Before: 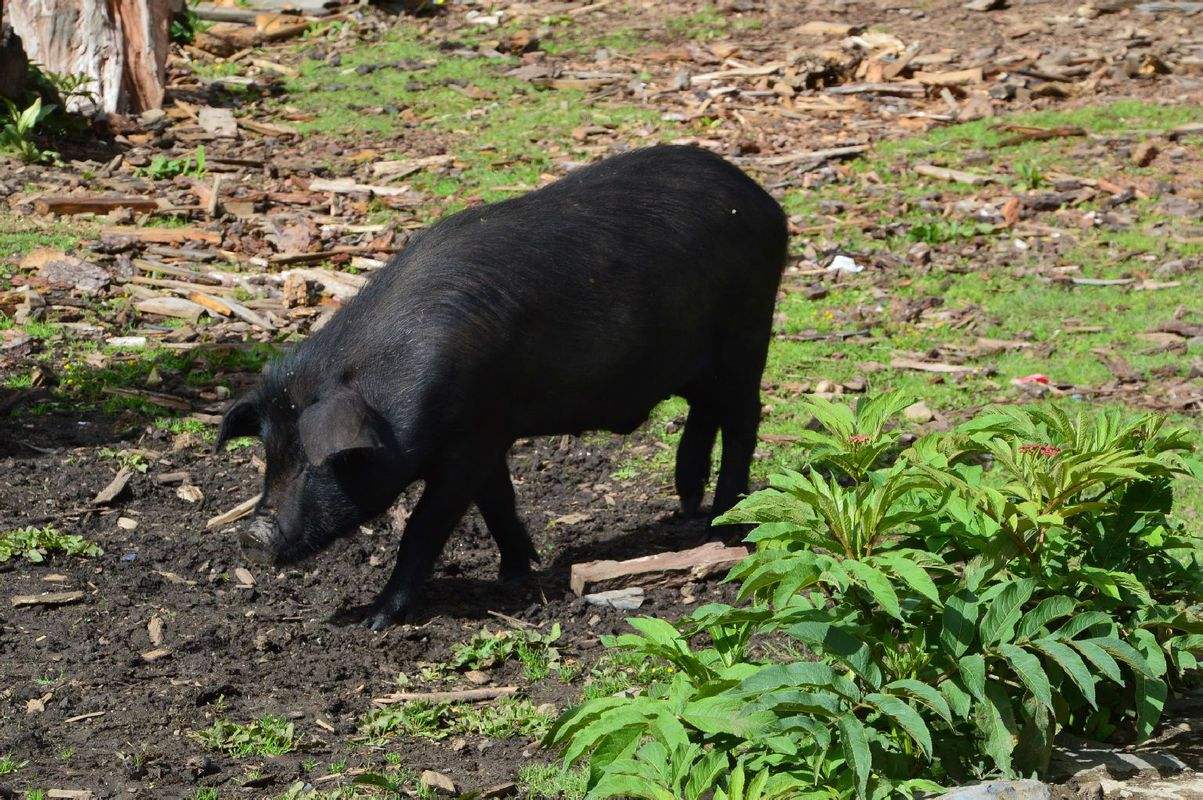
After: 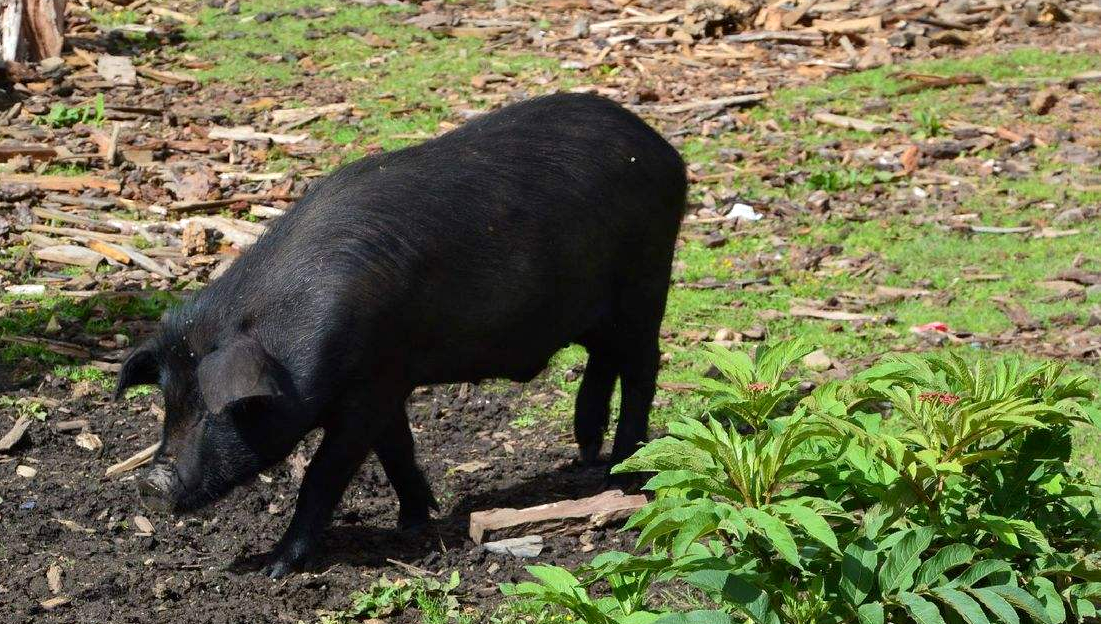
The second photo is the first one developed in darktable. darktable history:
crop: left 8.454%, top 6.614%, bottom 15.375%
exposure: black level correction 0.001, exposure 0.14 EV, compensate exposure bias true, compensate highlight preservation false
